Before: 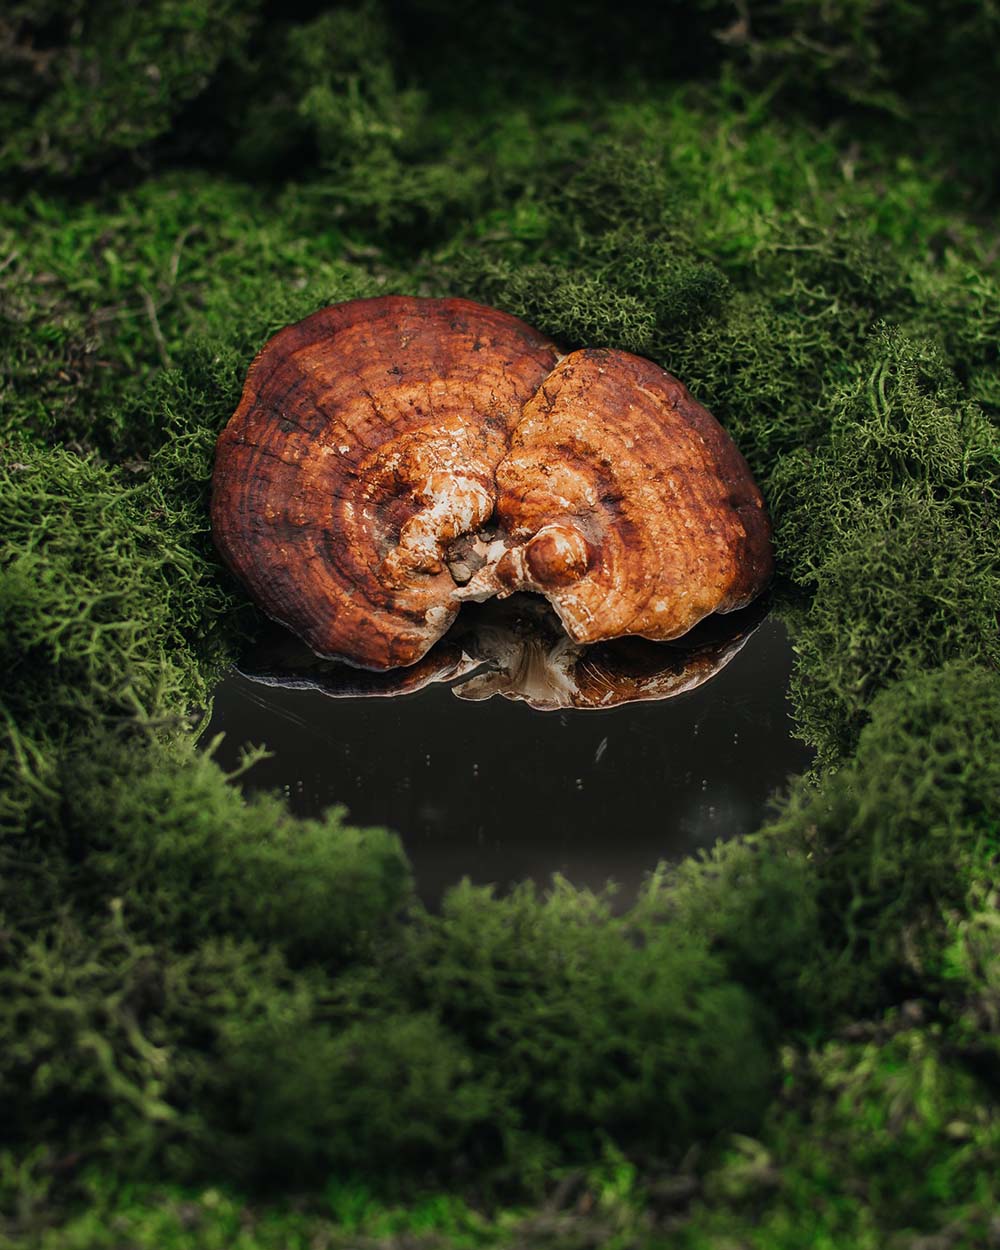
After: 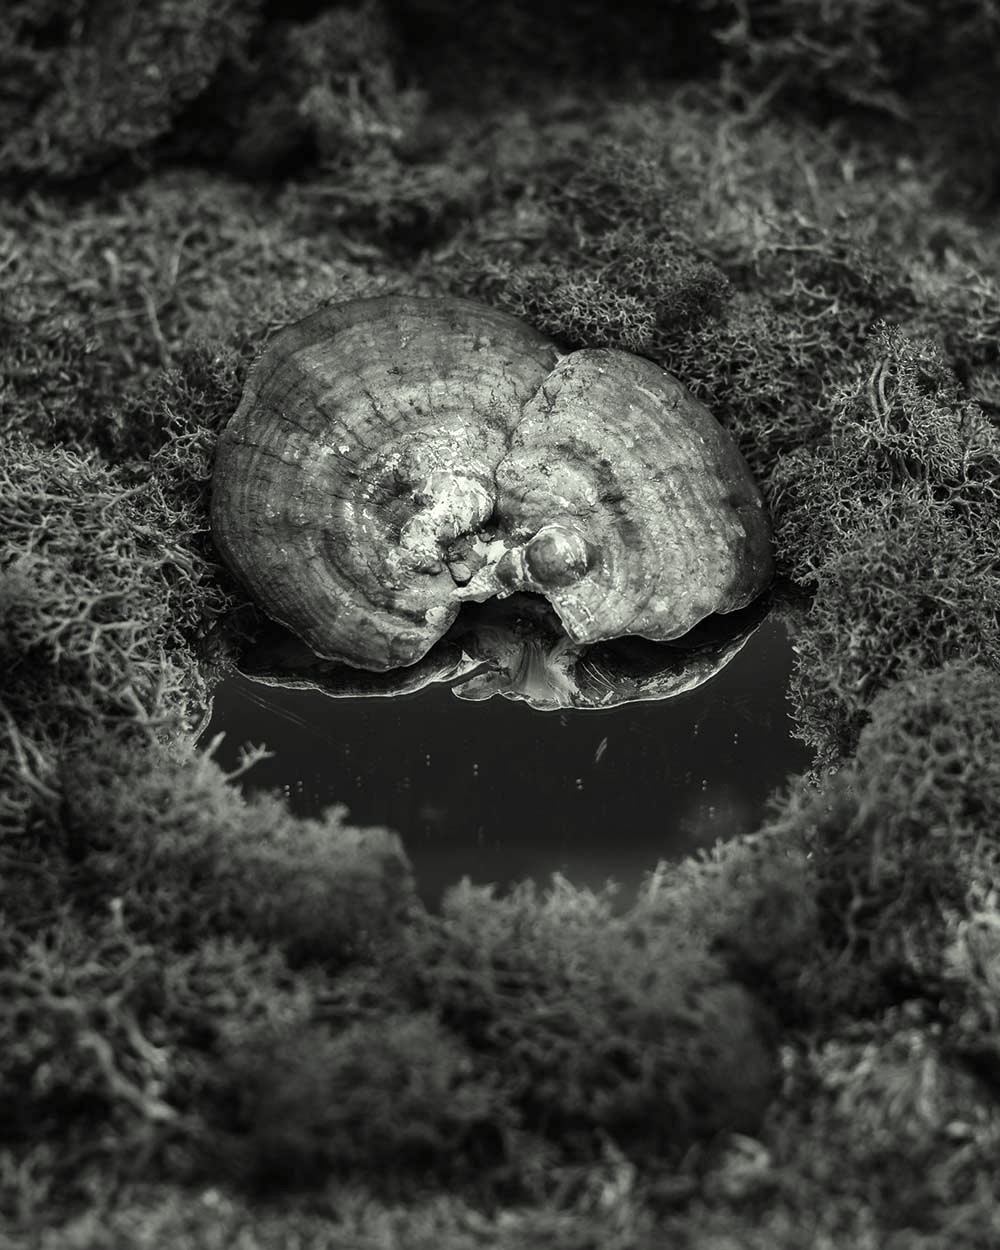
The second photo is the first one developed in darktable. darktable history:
color correction: highlights a* -4.28, highlights b* 6.53
exposure: black level correction 0.001, exposure 0.5 EV, compensate exposure bias true, compensate highlight preservation false
contrast brightness saturation: saturation -1
